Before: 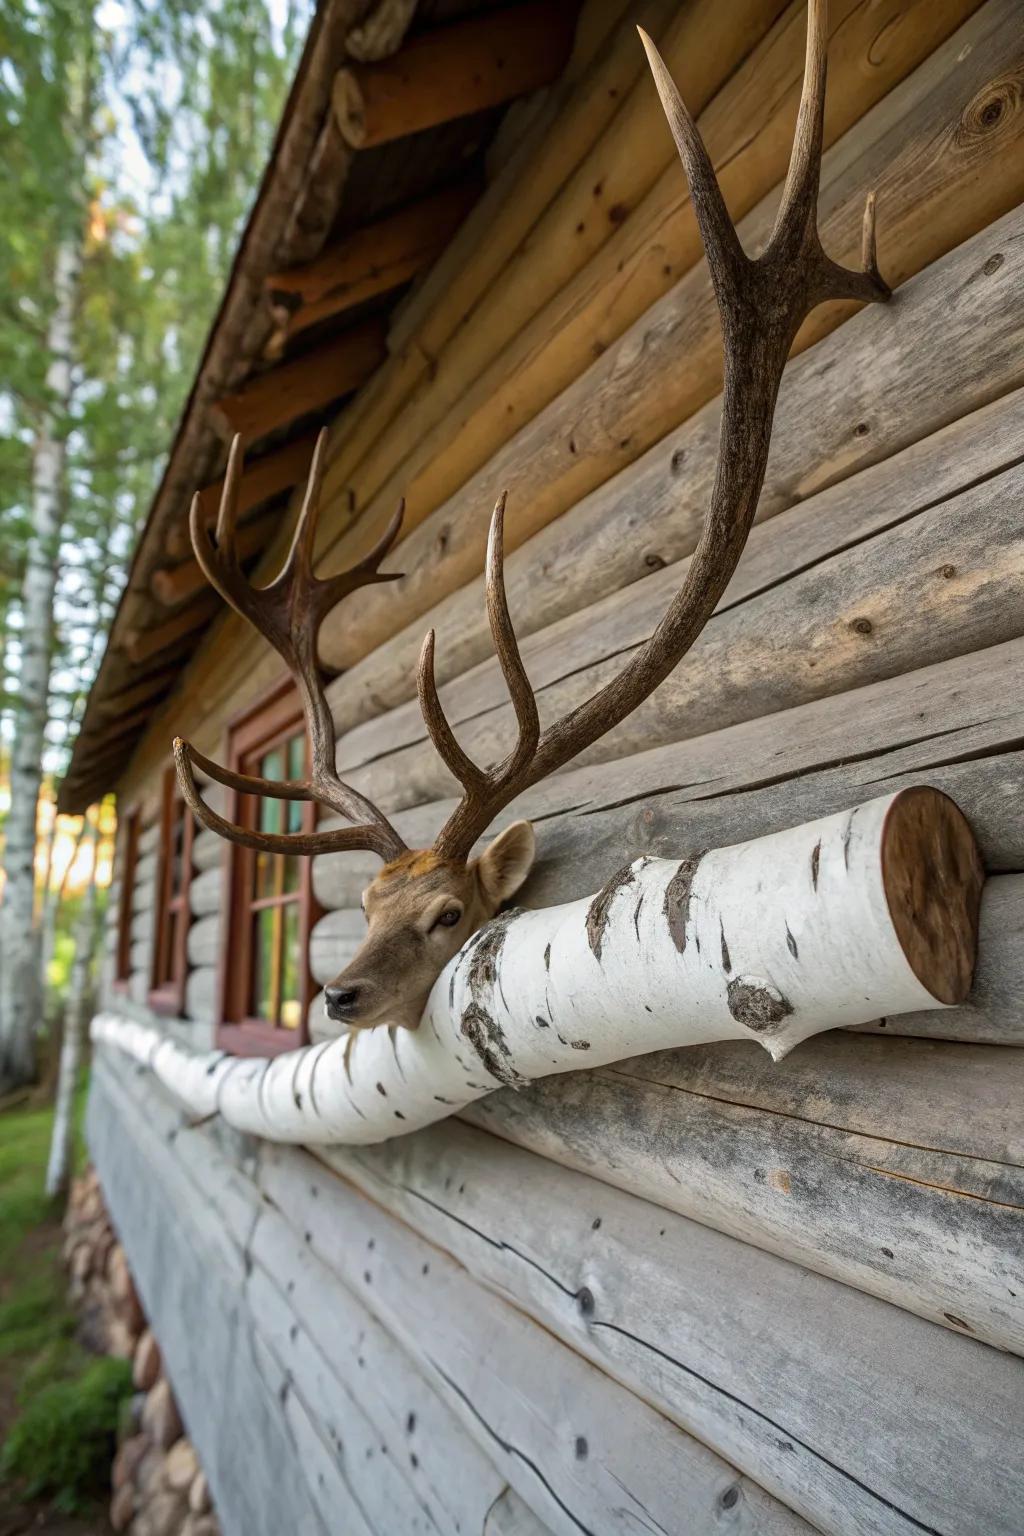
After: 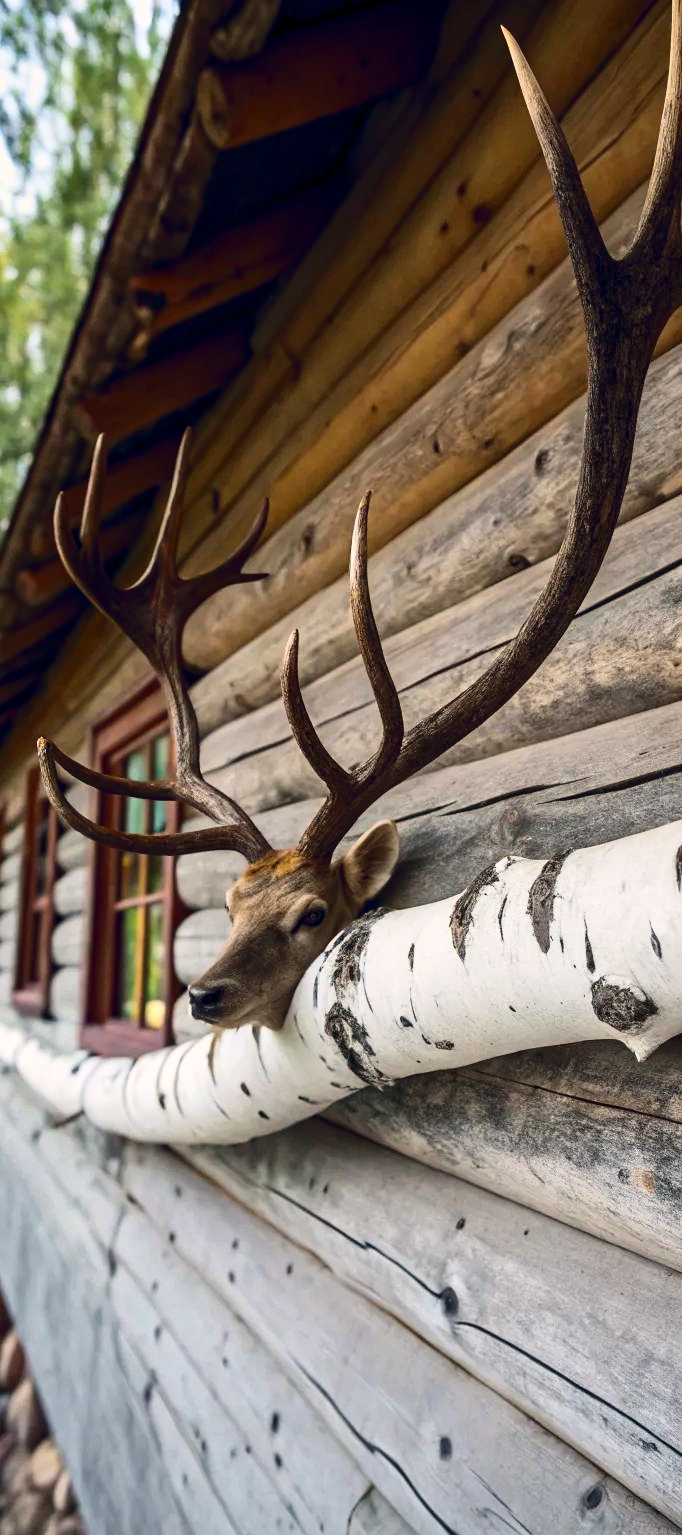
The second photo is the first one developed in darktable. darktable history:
crop and rotate: left 13.342%, right 19.991%
color balance rgb: shadows lift › hue 87.51°, highlights gain › chroma 1.35%, highlights gain › hue 55.1°, global offset › chroma 0.13%, global offset › hue 253.66°, perceptual saturation grading › global saturation 16.38%
contrast brightness saturation: contrast 0.28
